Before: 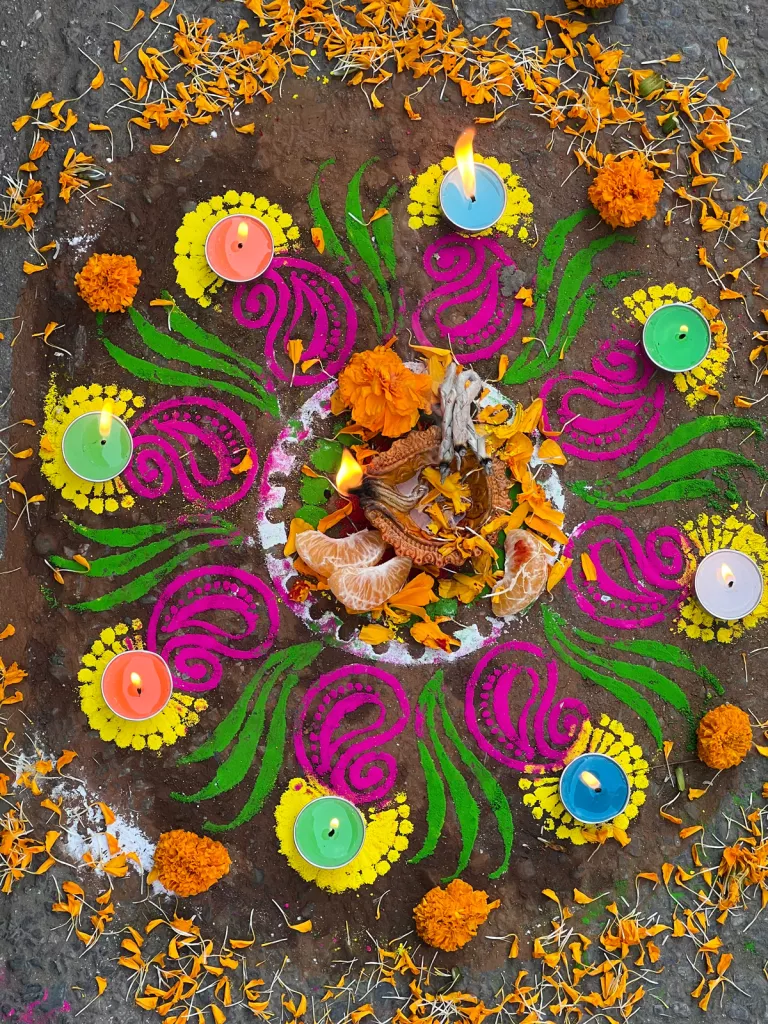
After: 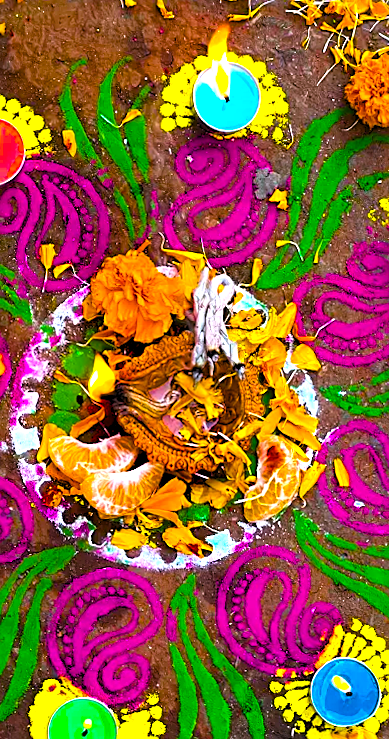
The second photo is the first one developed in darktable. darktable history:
crop: left 32.075%, top 10.976%, right 18.355%, bottom 17.596%
rotate and perspective: lens shift (vertical) 0.048, lens shift (horizontal) -0.024, automatic cropping off
levels: levels [0.073, 0.497, 0.972]
sharpen: on, module defaults
color balance rgb: linear chroma grading › global chroma 20%, perceptual saturation grading › global saturation 65%, perceptual saturation grading › highlights 50%, perceptual saturation grading › shadows 30%, perceptual brilliance grading › global brilliance 12%, perceptual brilliance grading › highlights 15%, global vibrance 20%
color calibration: illuminant as shot in camera, x 0.358, y 0.373, temperature 4628.91 K
